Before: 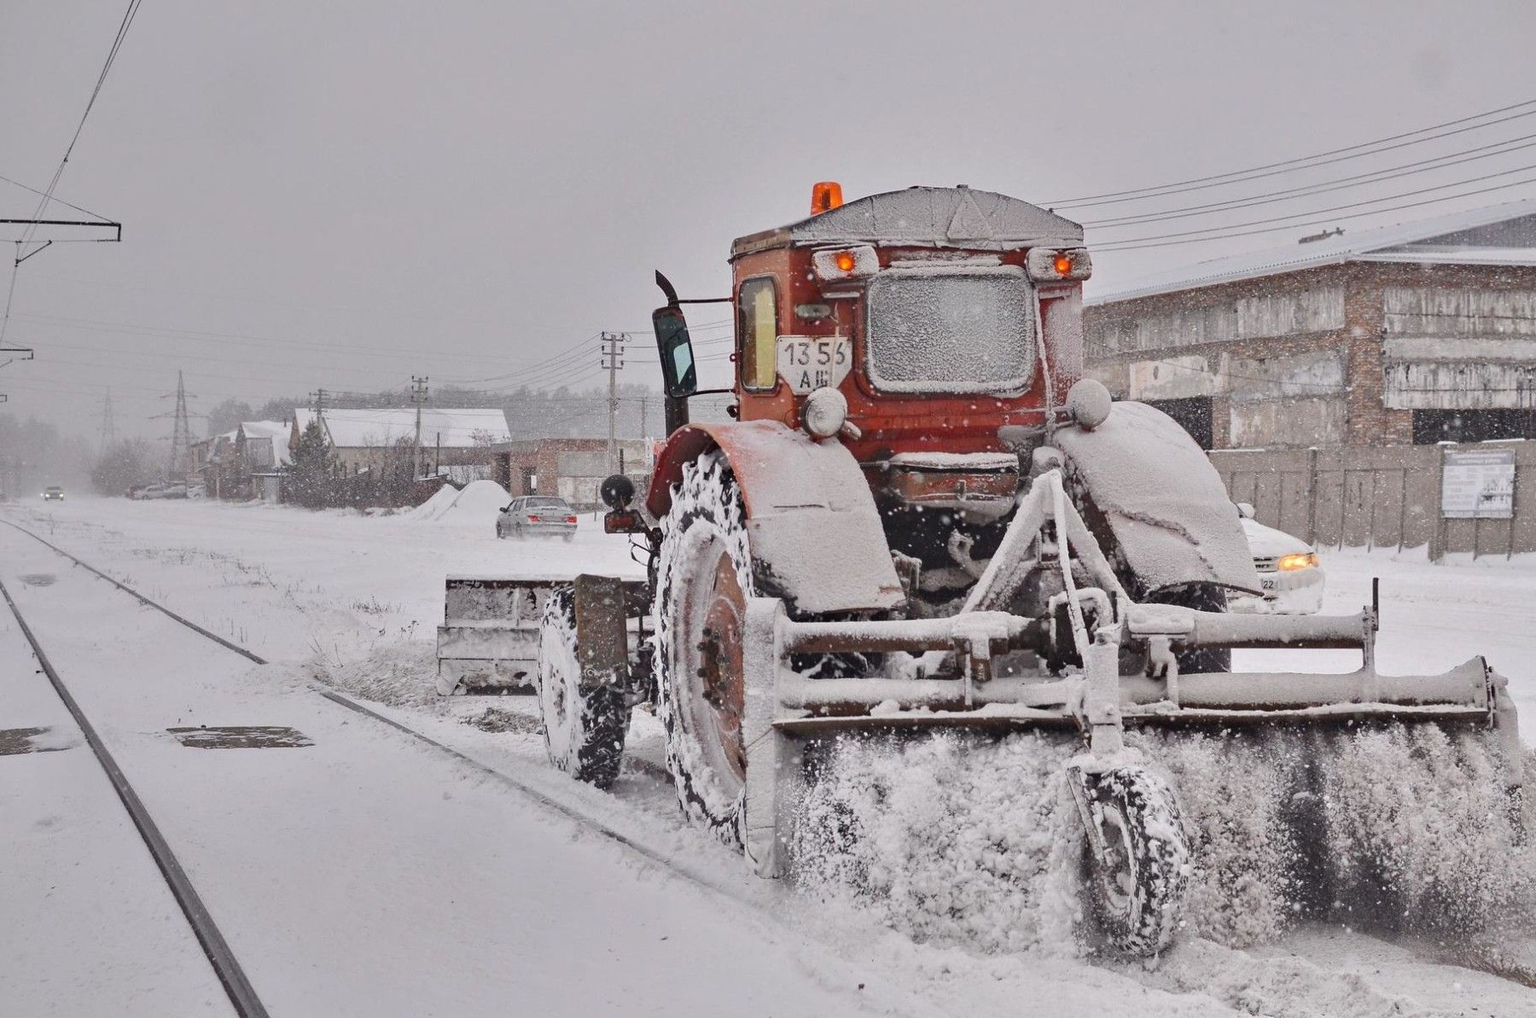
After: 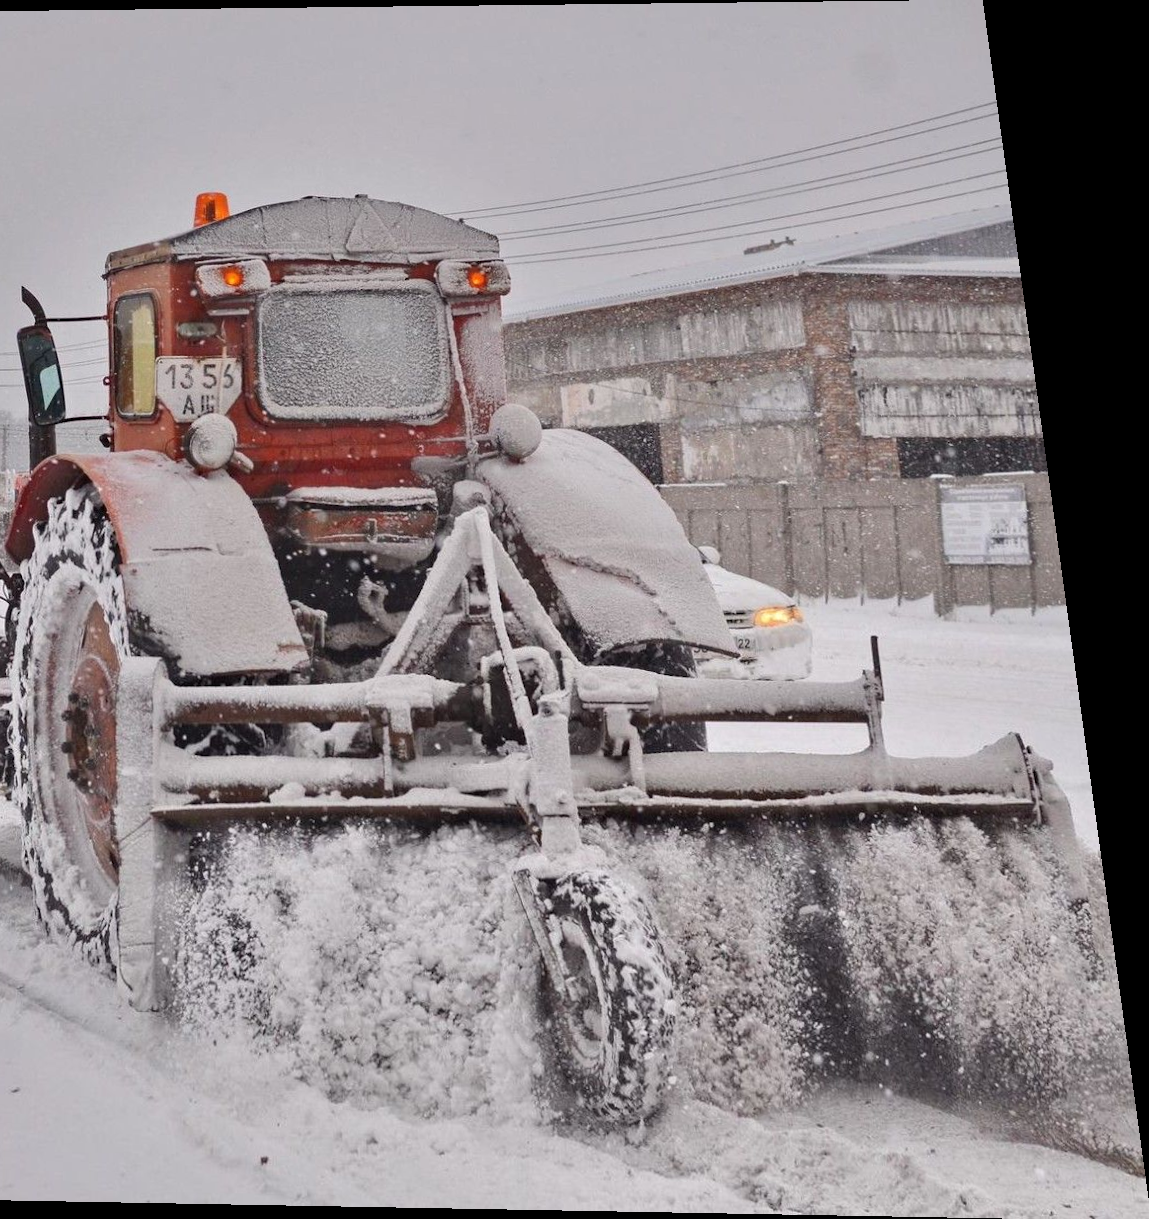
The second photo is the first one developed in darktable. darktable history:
rotate and perspective: rotation 0.128°, lens shift (vertical) -0.181, lens shift (horizontal) -0.044, shear 0.001, automatic cropping off
crop: left 41.402%
